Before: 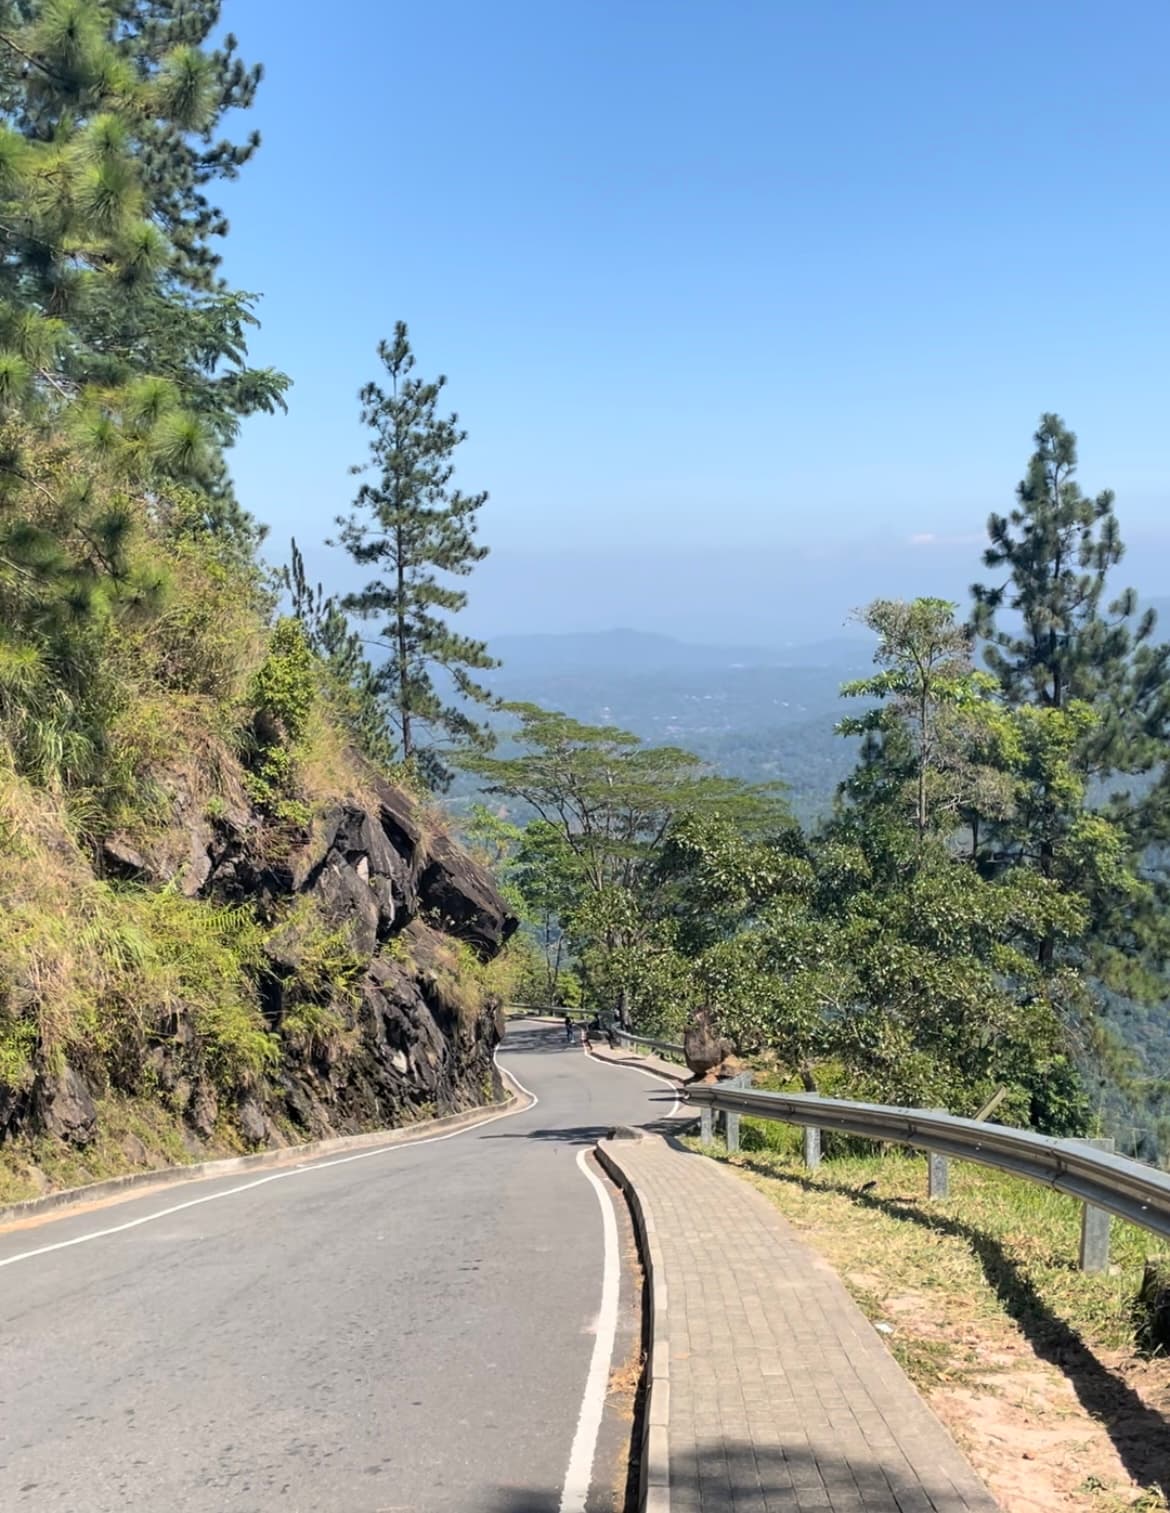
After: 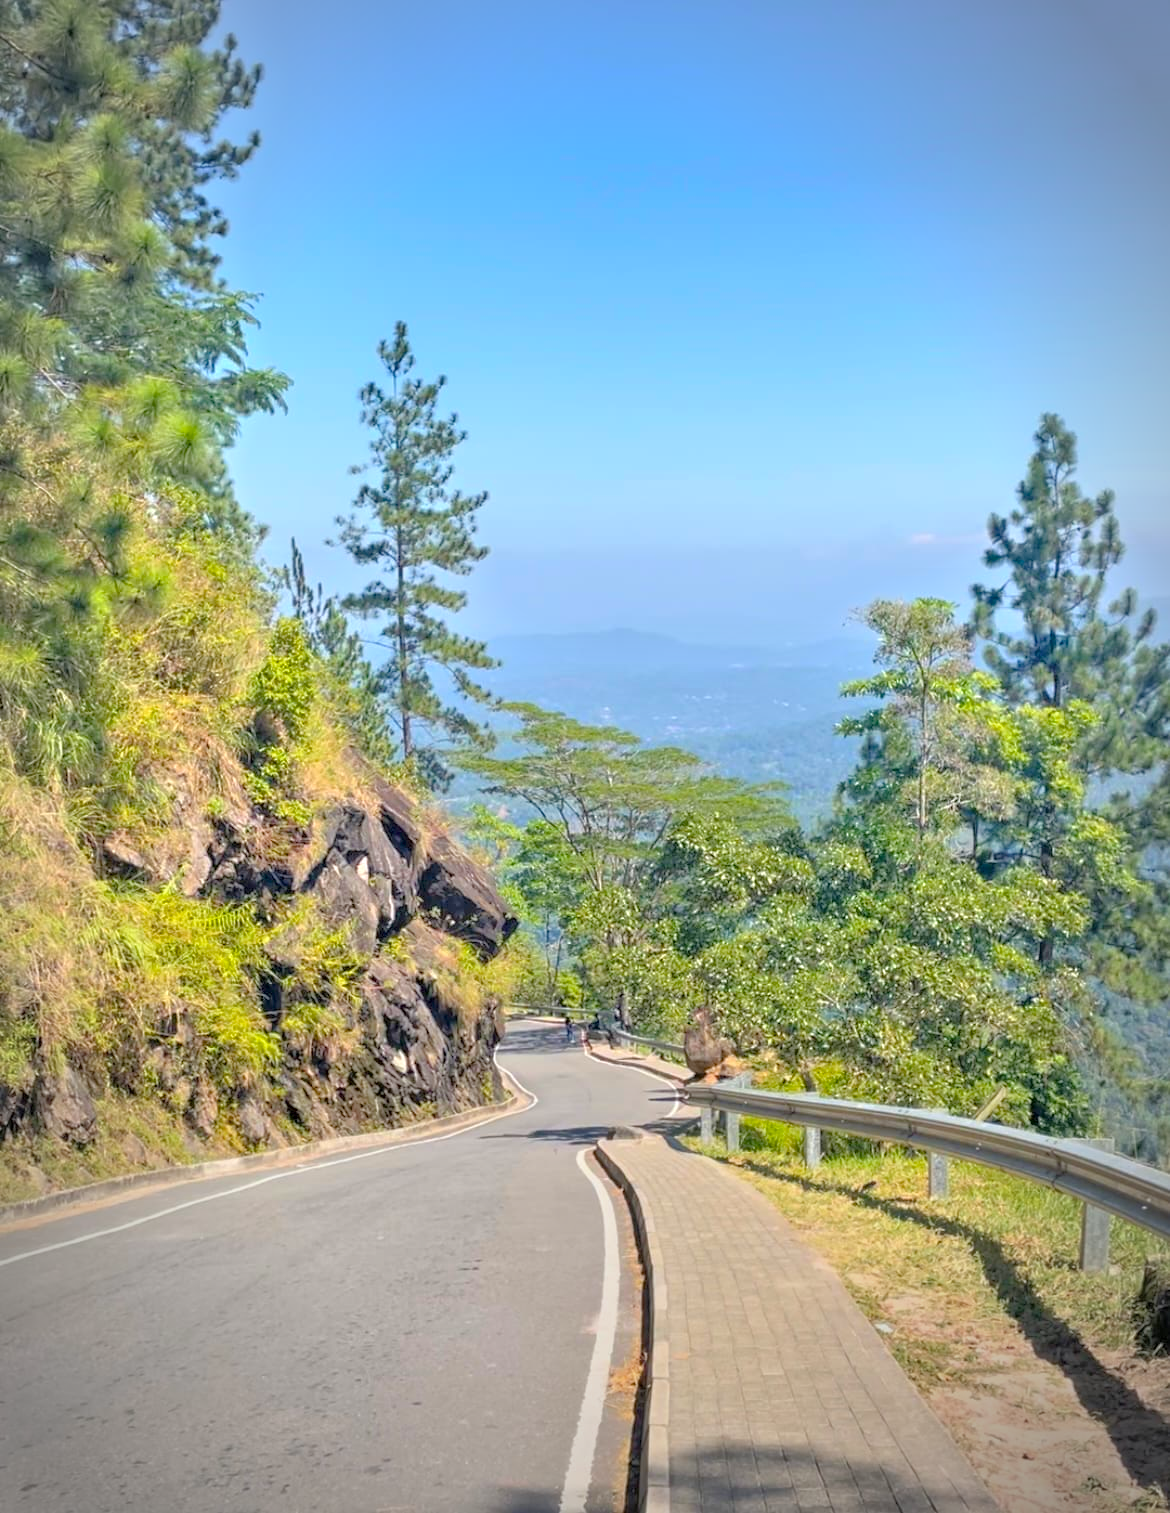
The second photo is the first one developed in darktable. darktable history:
color balance rgb: perceptual saturation grading › global saturation 25%, perceptual brilliance grading › mid-tones 10%, perceptual brilliance grading › shadows 15%, global vibrance 20%
tone equalizer: -8 EV 2 EV, -7 EV 2 EV, -6 EV 2 EV, -5 EV 2 EV, -4 EV 2 EV, -3 EV 1.5 EV, -2 EV 1 EV, -1 EV 0.5 EV
graduated density: rotation -180°, offset 27.42
vignetting: automatic ratio true
